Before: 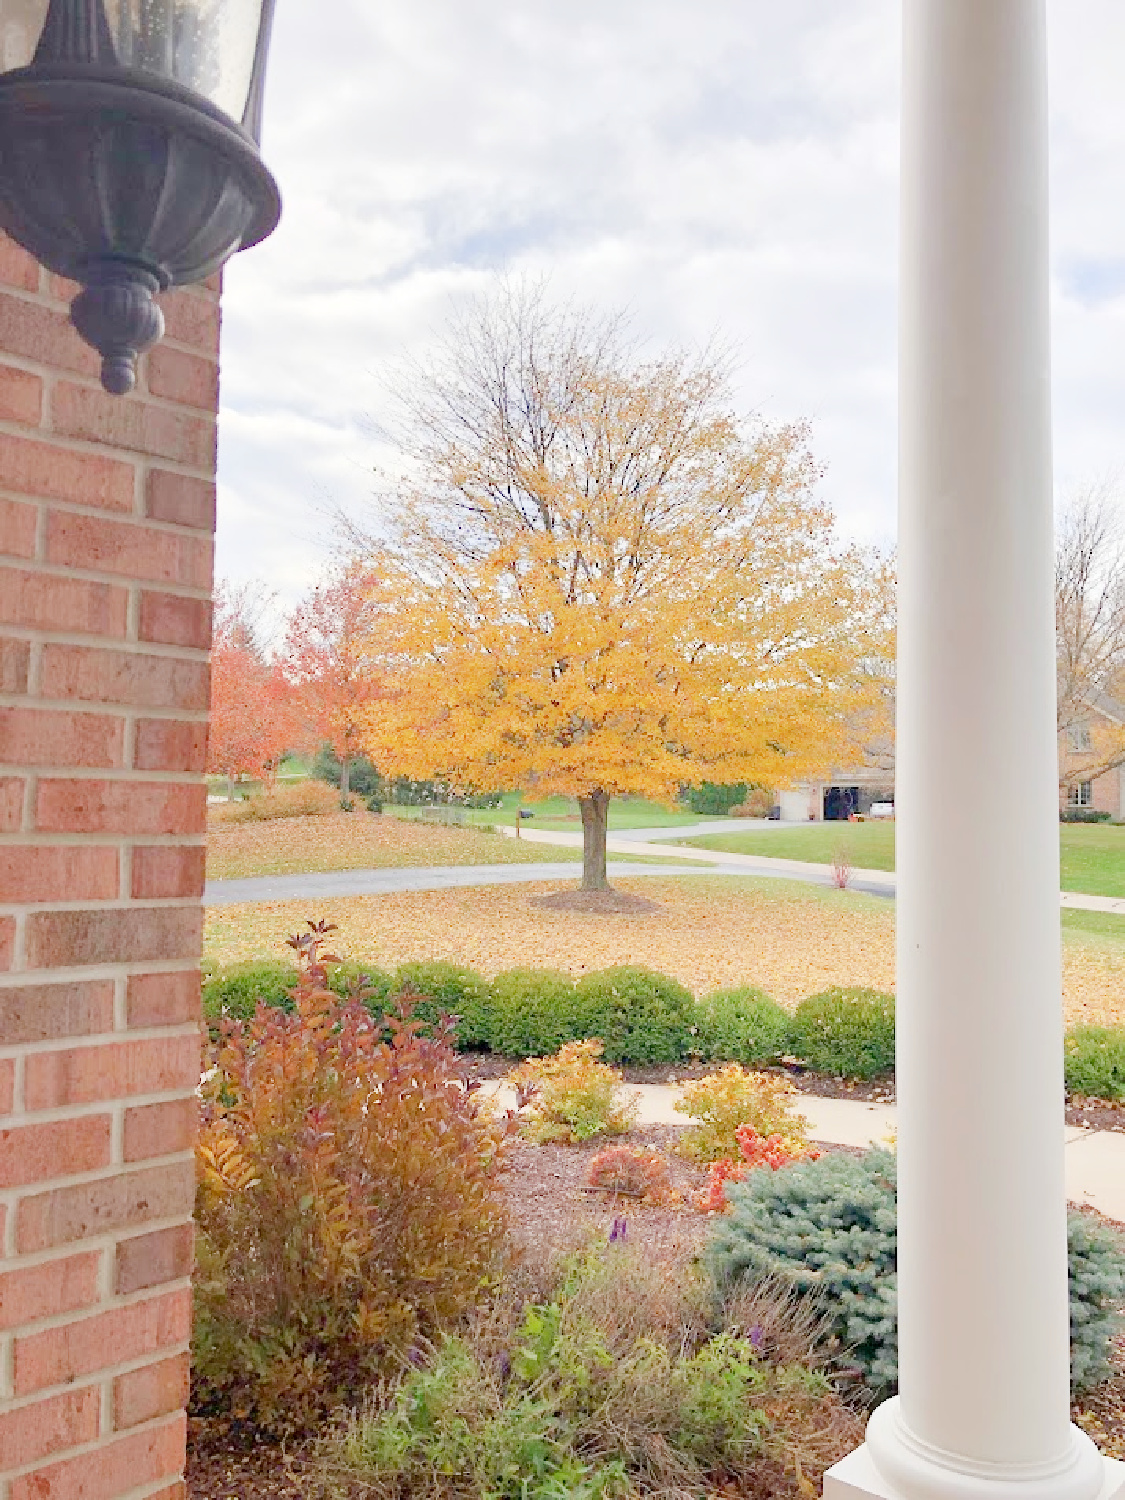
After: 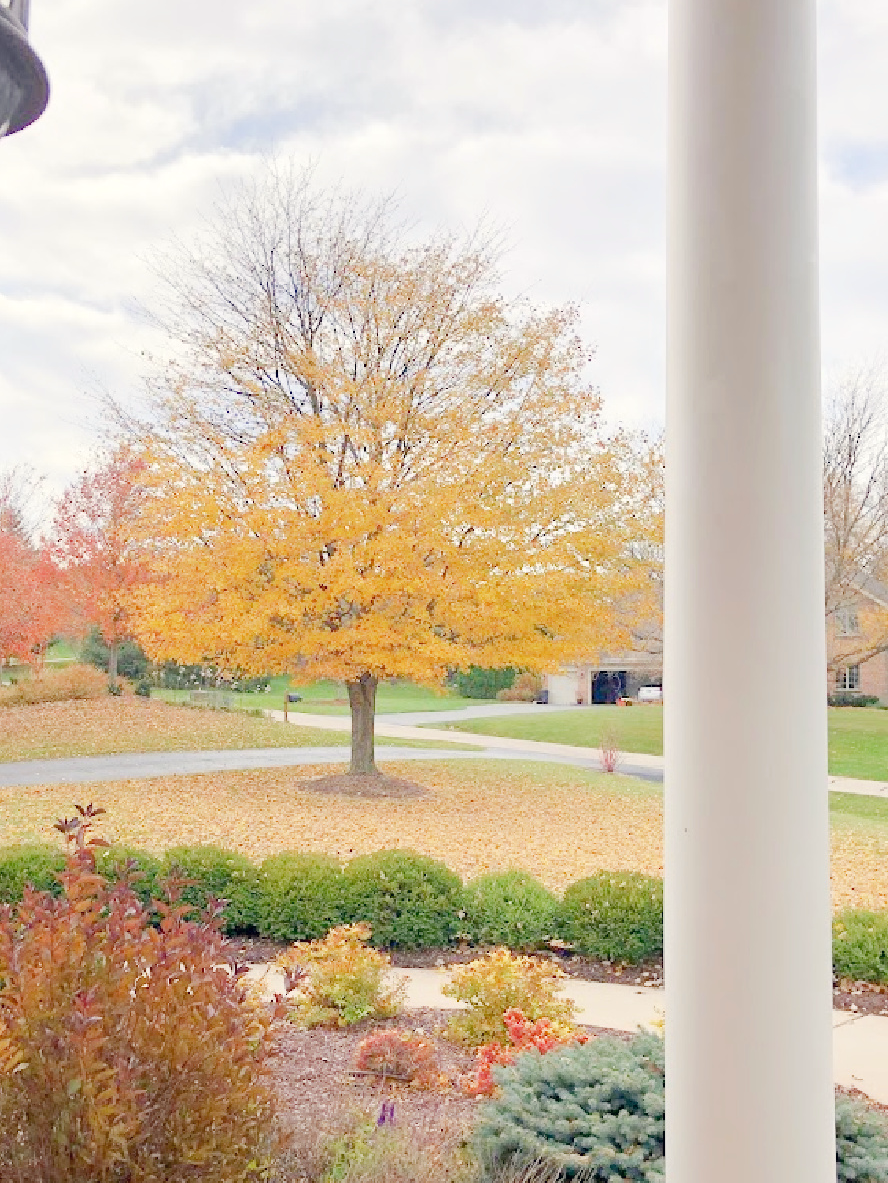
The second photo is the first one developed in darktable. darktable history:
crop and rotate: left 20.683%, top 7.762%, right 0.346%, bottom 13.355%
color correction: highlights a* 0.319, highlights b* 2.68, shadows a* -0.696, shadows b* -4.63
